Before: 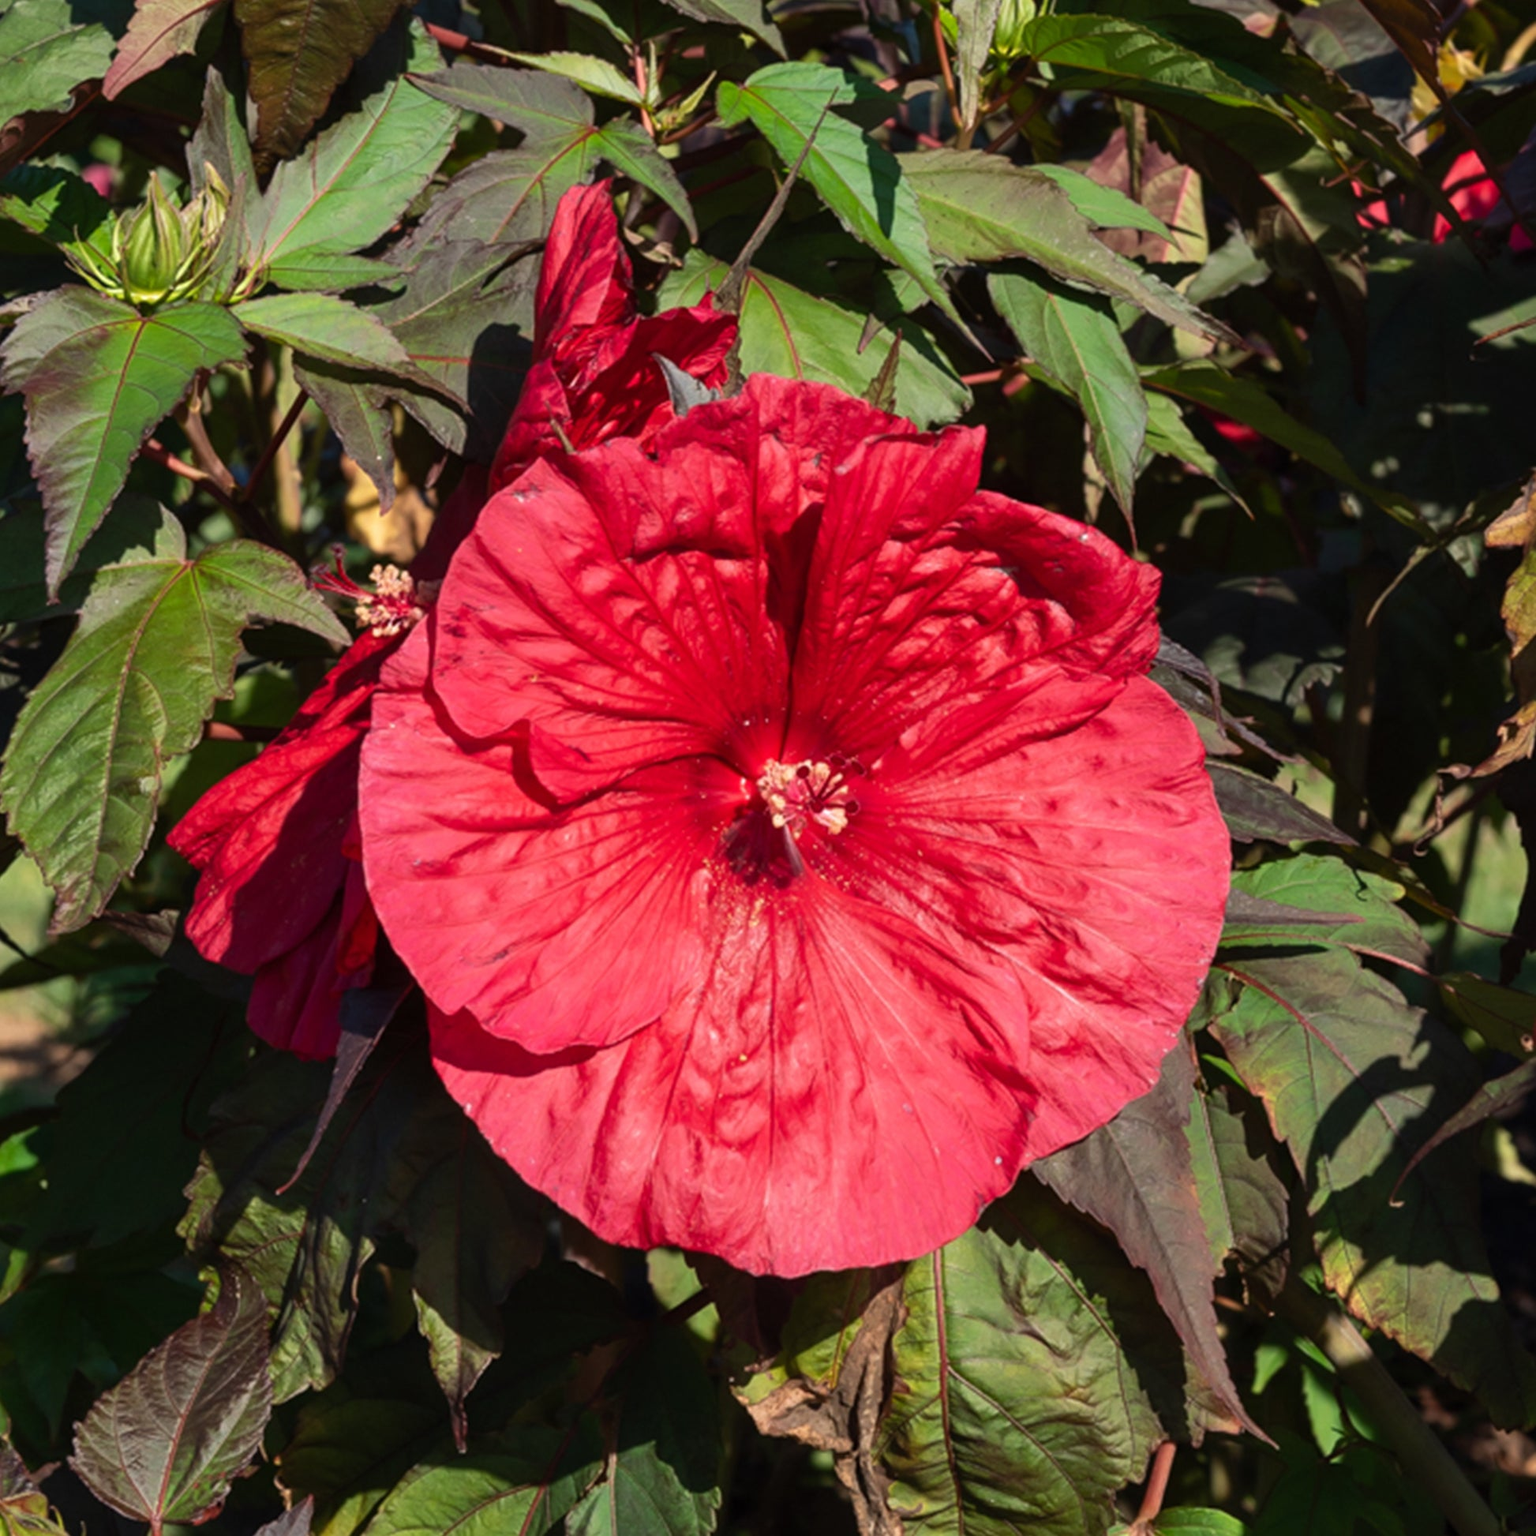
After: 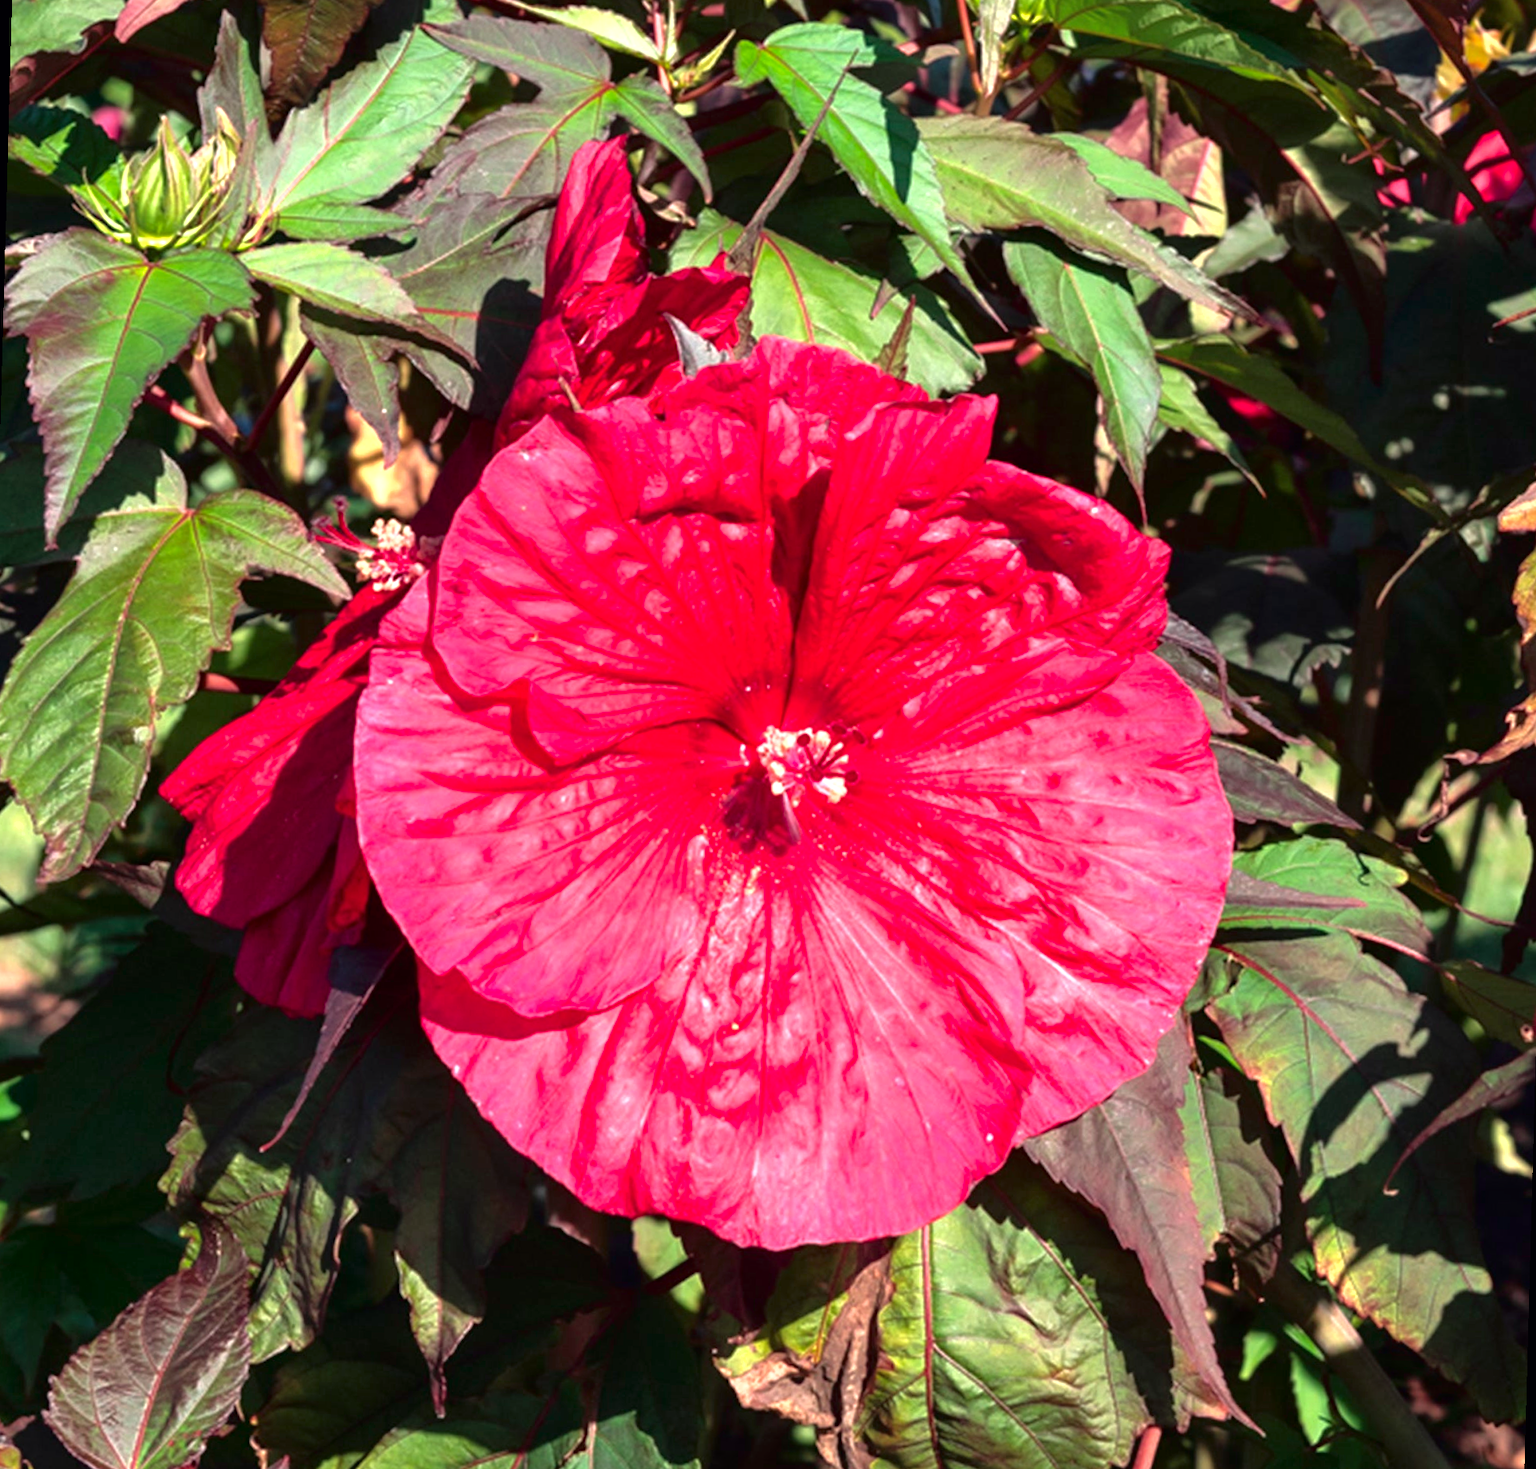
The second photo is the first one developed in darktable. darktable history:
tone curve: curves: ch0 [(0, 0) (0.106, 0.041) (0.256, 0.197) (0.37, 0.336) (0.513, 0.481) (0.667, 0.629) (1, 1)]; ch1 [(0, 0) (0.502, 0.505) (0.553, 0.577) (1, 1)]; ch2 [(0, 0) (0.5, 0.495) (0.56, 0.544) (1, 1)], color space Lab, independent channels, preserve colors none
exposure: black level correction 0, exposure 1.2 EV, compensate highlight preservation false
tone equalizer: on, module defaults
shadows and highlights: shadows 25, white point adjustment -3, highlights -30
rotate and perspective: rotation 1.57°, crop left 0.018, crop right 0.982, crop top 0.039, crop bottom 0.961
